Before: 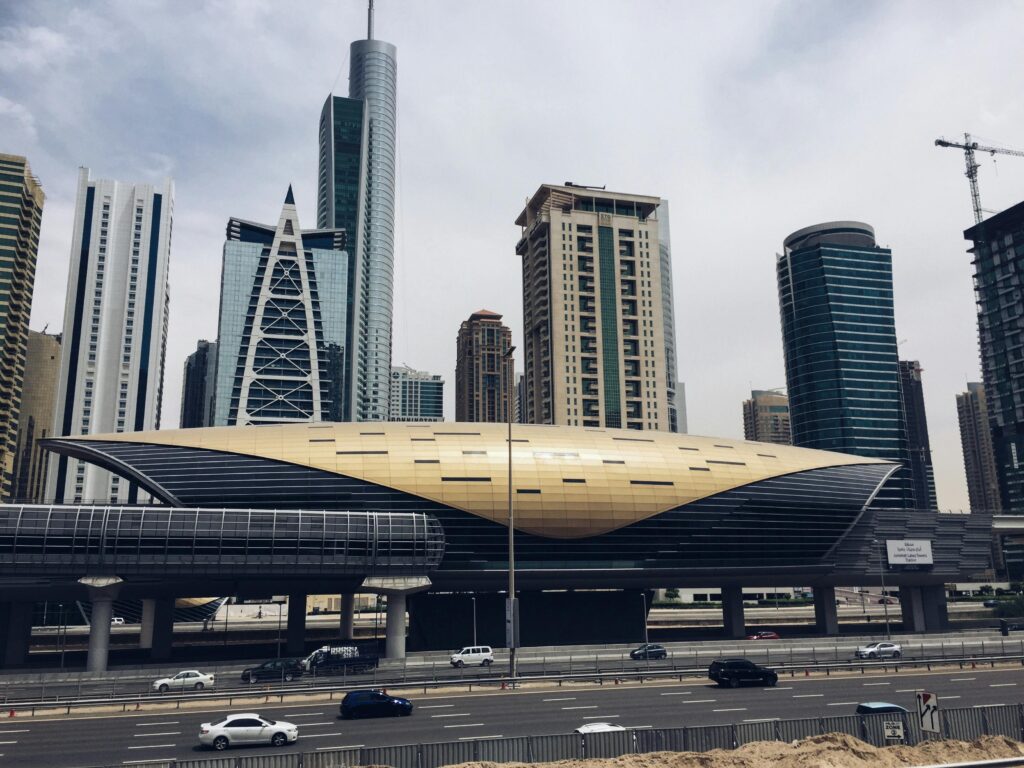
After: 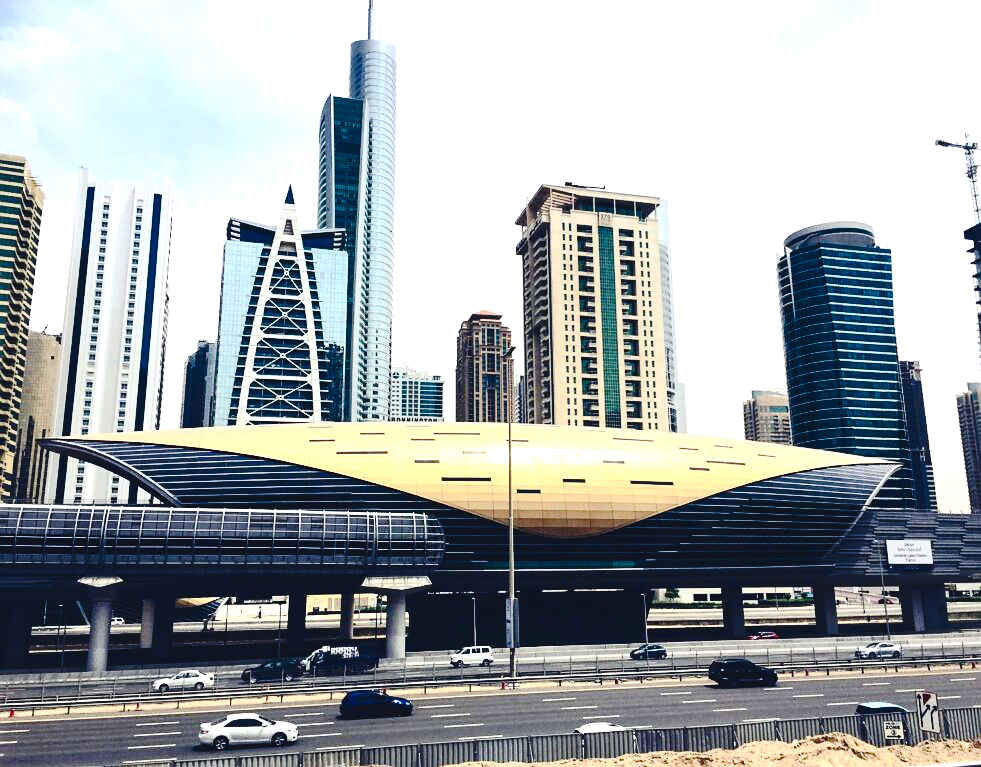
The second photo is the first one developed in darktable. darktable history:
contrast brightness saturation: contrast 0.28
crop: right 4.126%, bottom 0.031%
exposure: black level correction 0.001, exposure 1.05 EV, compensate exposure bias true, compensate highlight preservation false
sharpen: radius 1, threshold 1
tone curve: curves: ch0 [(0, 0) (0.003, 0.064) (0.011, 0.065) (0.025, 0.061) (0.044, 0.068) (0.069, 0.083) (0.1, 0.102) (0.136, 0.126) (0.177, 0.172) (0.224, 0.225) (0.277, 0.306) (0.335, 0.397) (0.399, 0.483) (0.468, 0.56) (0.543, 0.634) (0.623, 0.708) (0.709, 0.77) (0.801, 0.832) (0.898, 0.899) (1, 1)], preserve colors none
color correction: saturation 1.34
